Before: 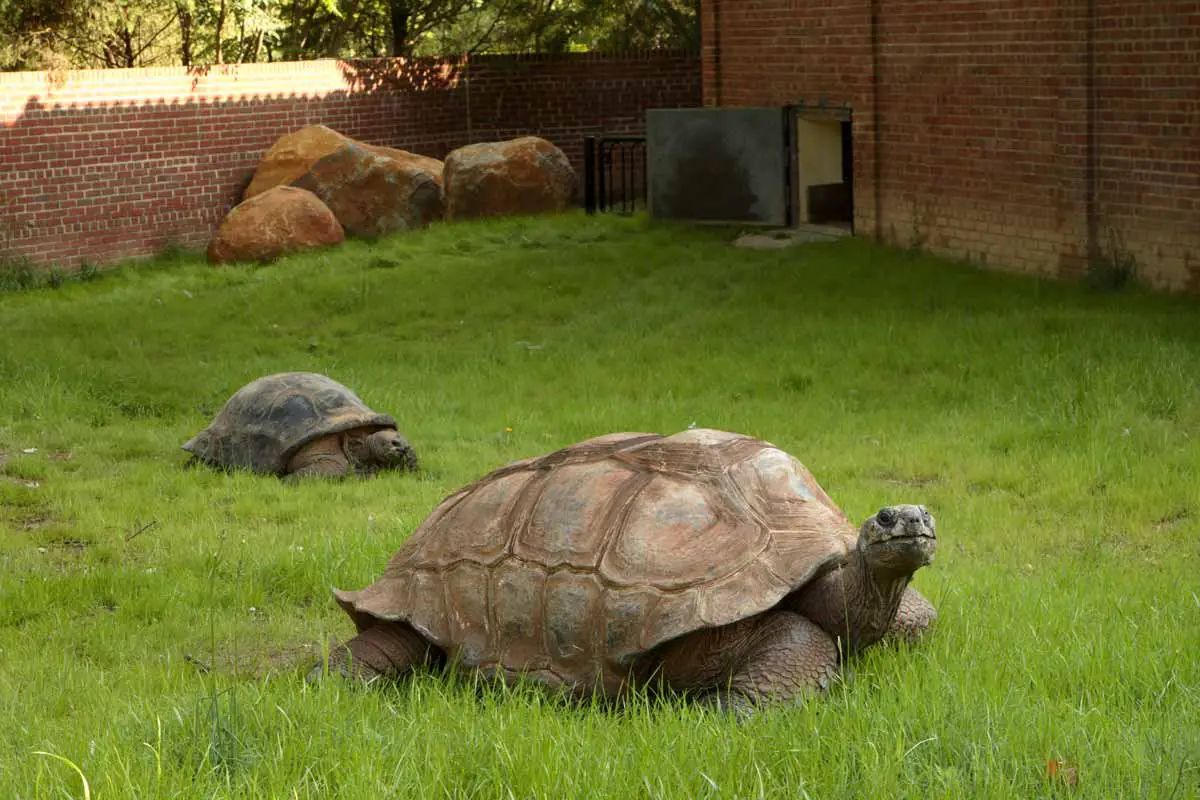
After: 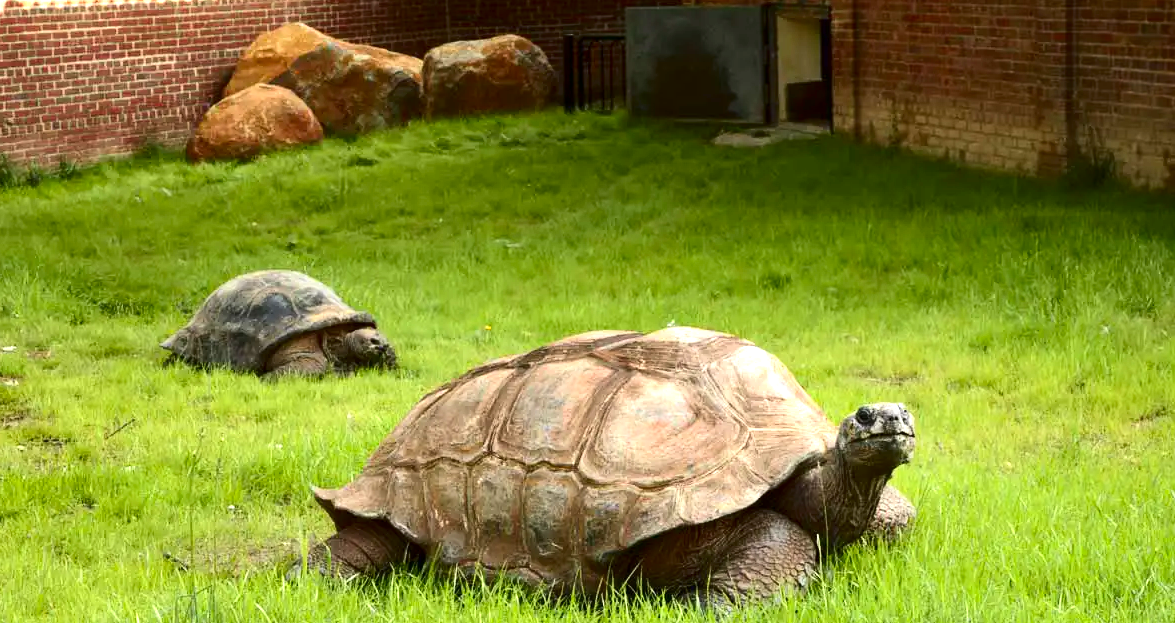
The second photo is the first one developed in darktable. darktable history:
contrast brightness saturation: contrast 0.2, brightness -0.11, saturation 0.1
crop and rotate: left 1.814%, top 12.818%, right 0.25%, bottom 9.225%
exposure: black level correction 0, exposure 1 EV, compensate highlight preservation false
